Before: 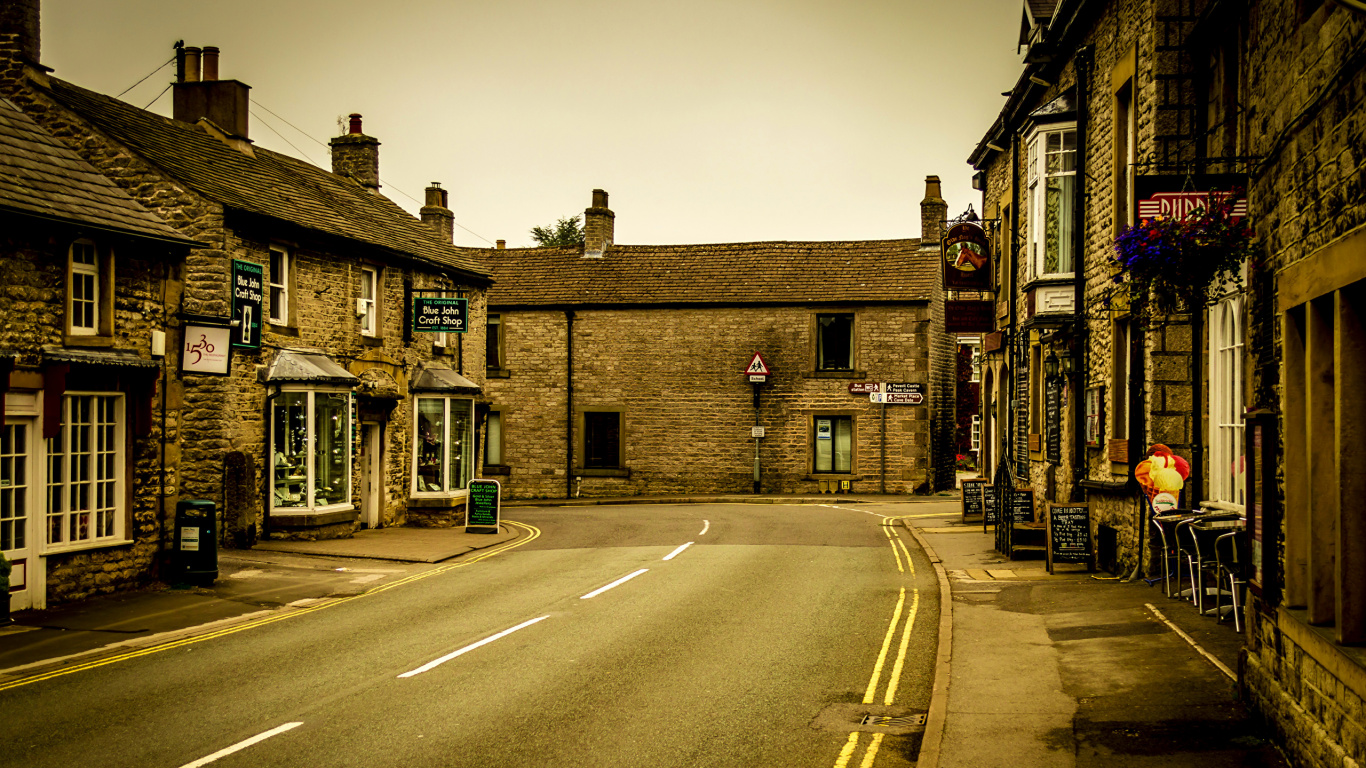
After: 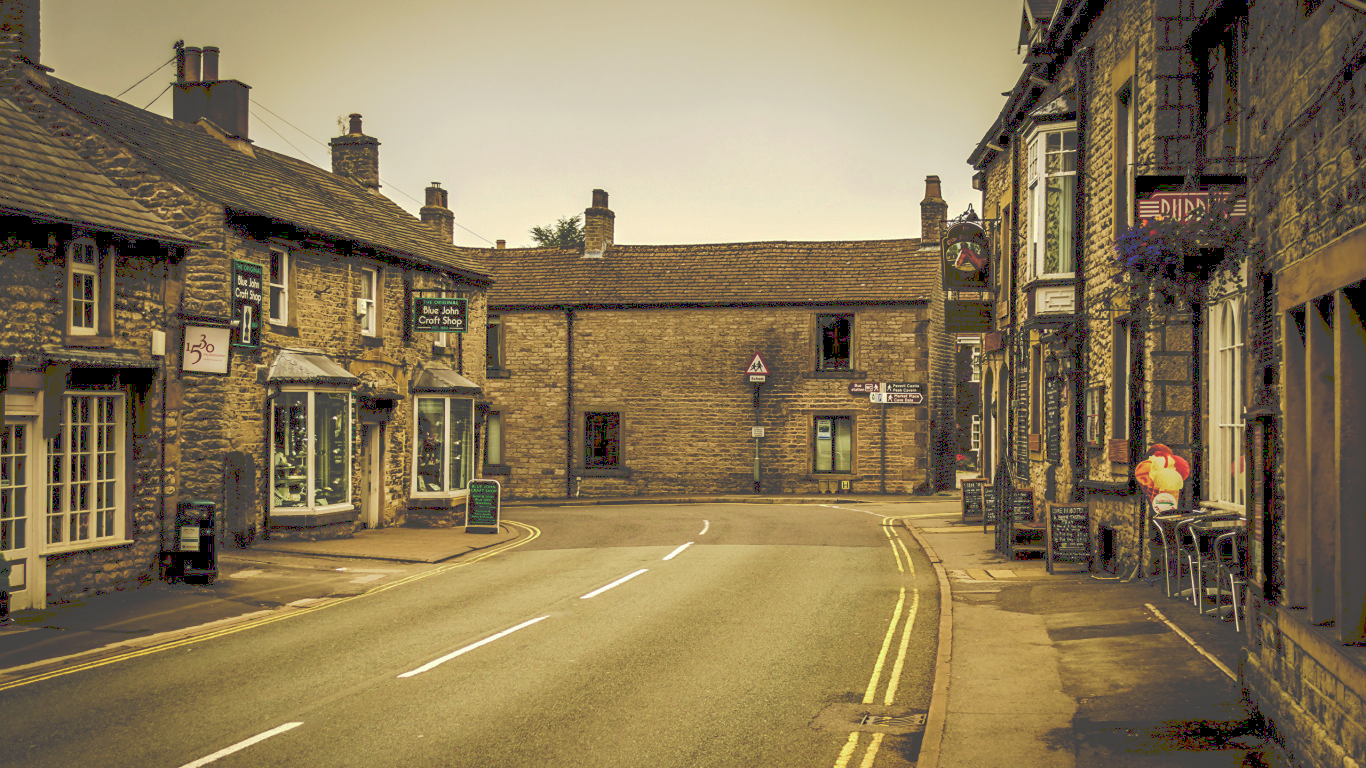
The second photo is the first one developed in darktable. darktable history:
tone curve: curves: ch0 [(0, 0) (0.003, 0.277) (0.011, 0.277) (0.025, 0.279) (0.044, 0.282) (0.069, 0.286) (0.1, 0.289) (0.136, 0.294) (0.177, 0.318) (0.224, 0.345) (0.277, 0.379) (0.335, 0.425) (0.399, 0.481) (0.468, 0.542) (0.543, 0.594) (0.623, 0.662) (0.709, 0.731) (0.801, 0.792) (0.898, 0.851) (1, 1)], preserve colors none
